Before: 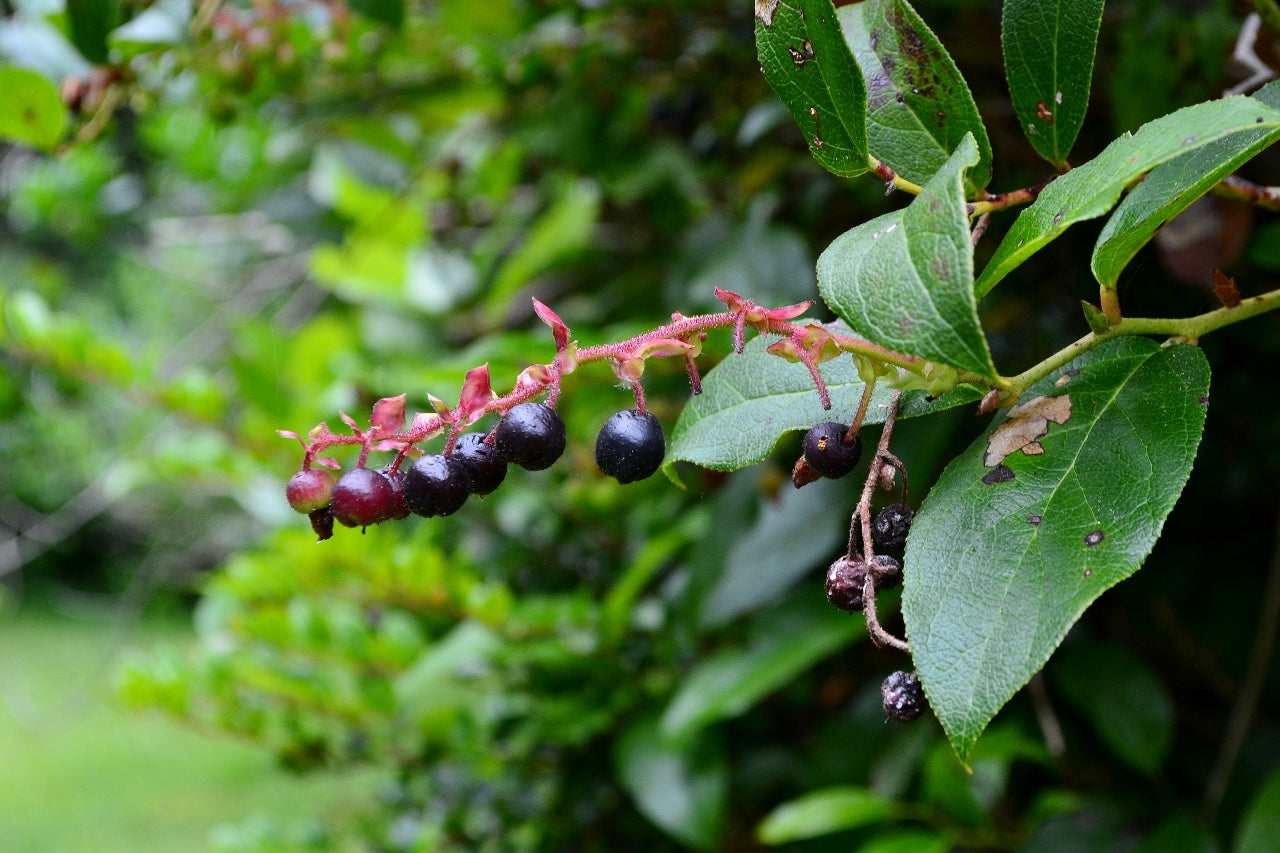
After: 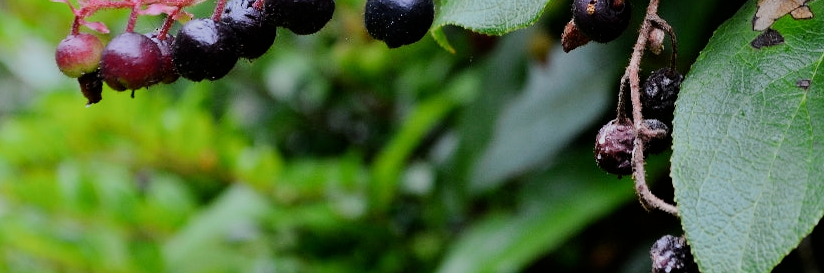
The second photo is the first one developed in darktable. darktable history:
crop: left 18.091%, top 51.13%, right 17.525%, bottom 16.85%
filmic rgb: black relative exposure -7.65 EV, white relative exposure 4.56 EV, hardness 3.61
